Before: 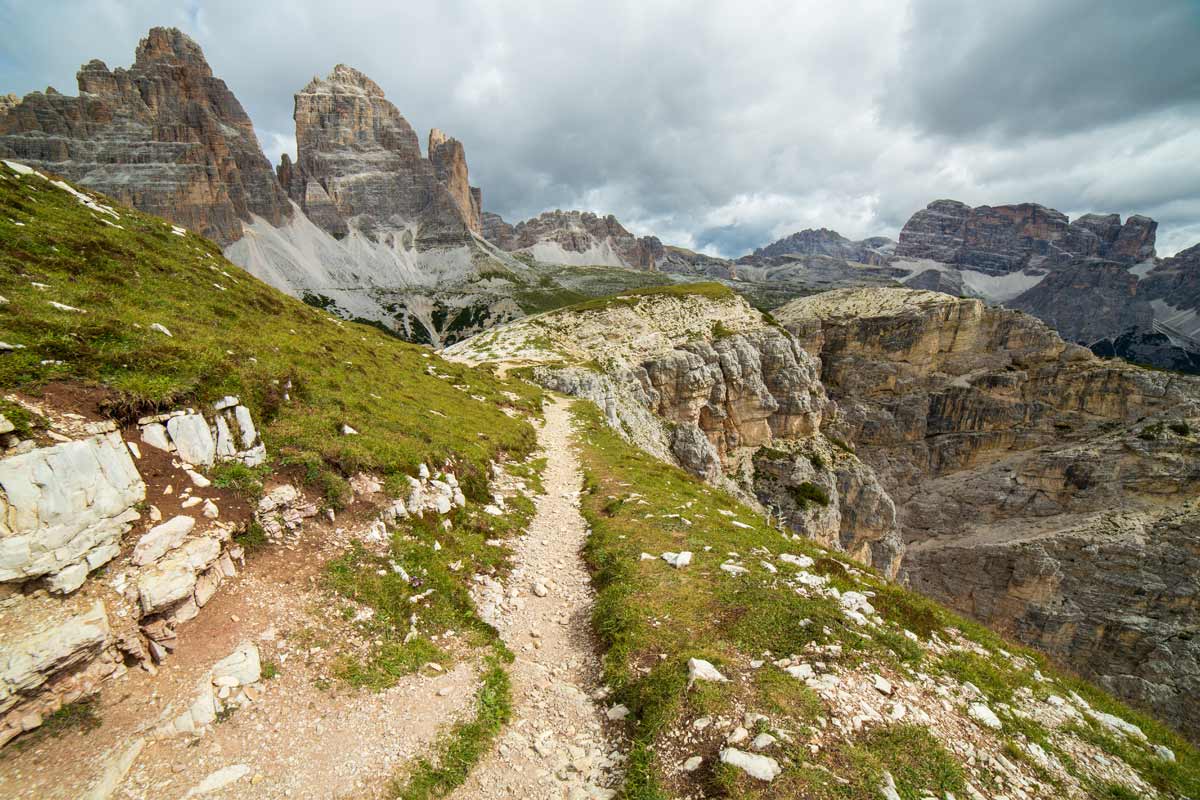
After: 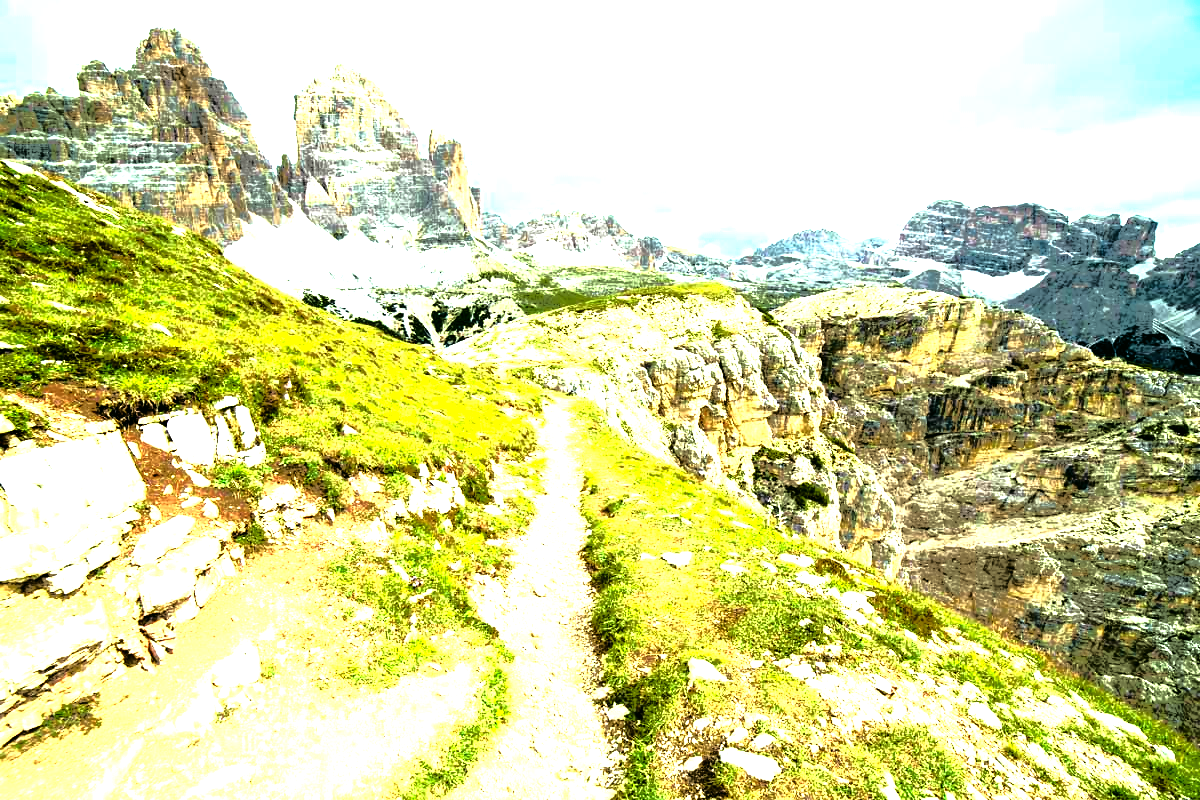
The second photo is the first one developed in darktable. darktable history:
color correction: highlights a* -7.33, highlights b* 1.26, shadows a* -3.55, saturation 1.4
levels: levels [0.044, 0.475, 0.791]
tone curve: curves: ch0 [(0, 0) (0.081, 0.033) (0.192, 0.124) (0.283, 0.238) (0.407, 0.476) (0.495, 0.521) (0.661, 0.756) (0.788, 0.87) (1, 0.951)]; ch1 [(0, 0) (0.161, 0.092) (0.35, 0.33) (0.392, 0.392) (0.427, 0.426) (0.479, 0.472) (0.505, 0.497) (0.521, 0.524) (0.567, 0.56) (0.583, 0.592) (0.625, 0.627) (0.678, 0.733) (1, 1)]; ch2 [(0, 0) (0.346, 0.362) (0.404, 0.427) (0.502, 0.499) (0.531, 0.523) (0.544, 0.561) (0.58, 0.59) (0.629, 0.642) (0.717, 0.678) (1, 1)], color space Lab, independent channels, preserve colors none
exposure: black level correction 0.001, exposure 1.129 EV, compensate exposure bias true, compensate highlight preservation false
